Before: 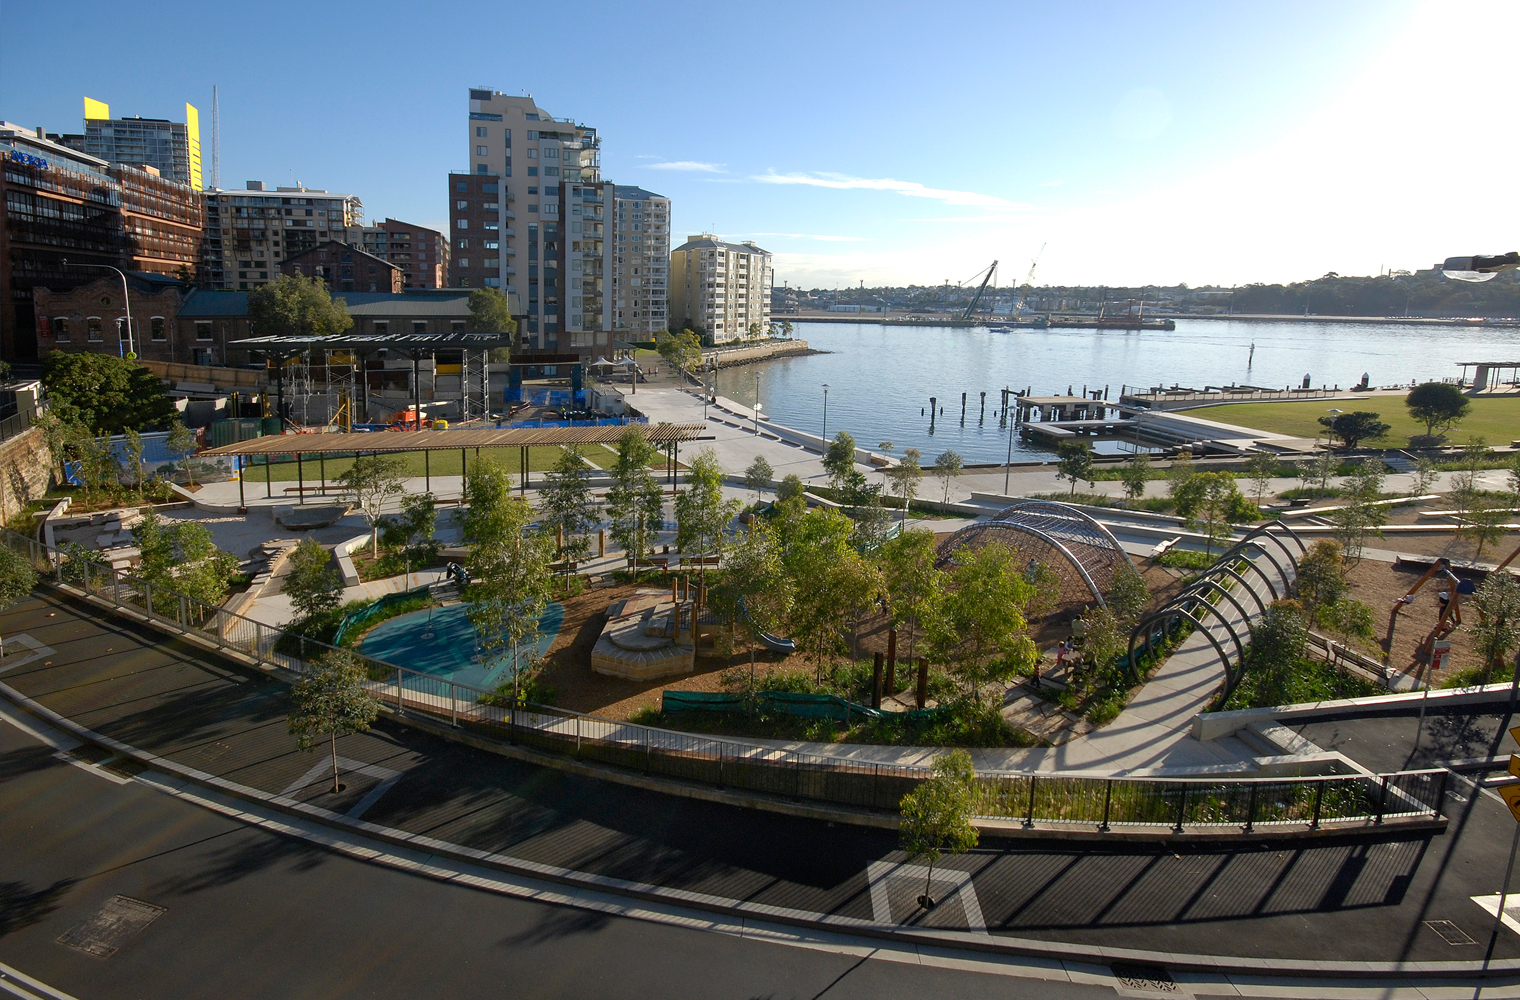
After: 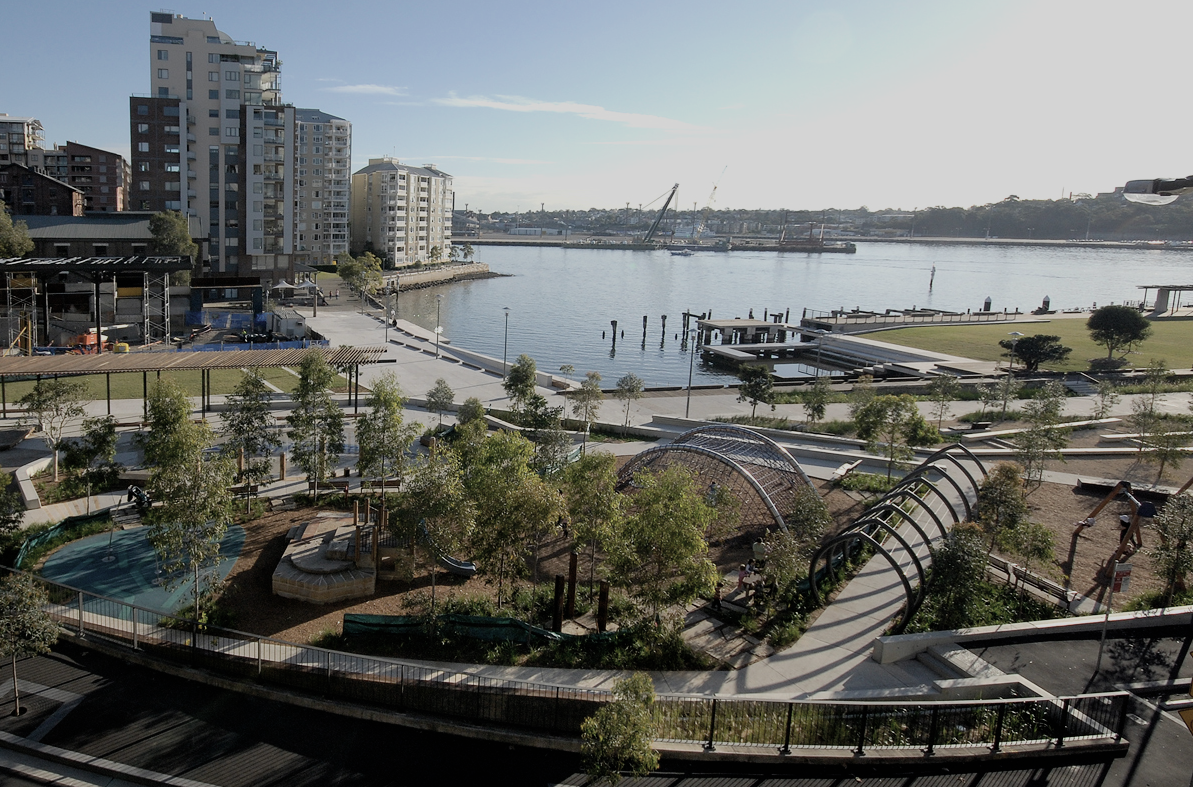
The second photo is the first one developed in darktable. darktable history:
color correction: highlights b* -0.007, saturation 0.605
crop and rotate: left 21.033%, top 7.728%, right 0.428%, bottom 13.558%
filmic rgb: black relative exposure -7.65 EV, white relative exposure 4.56 EV, hardness 3.61, color science v6 (2022), iterations of high-quality reconstruction 10
